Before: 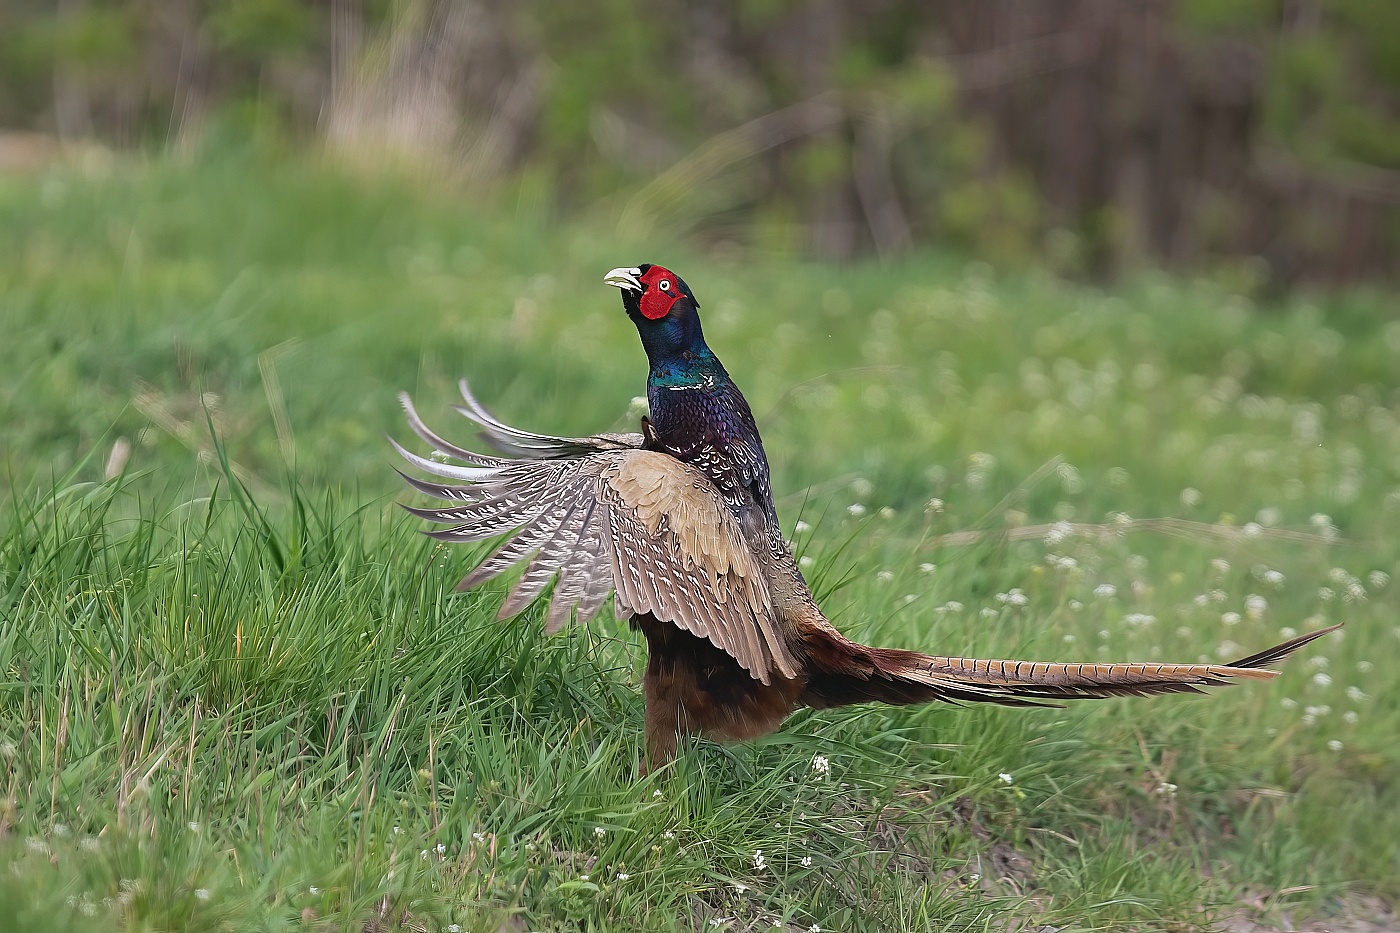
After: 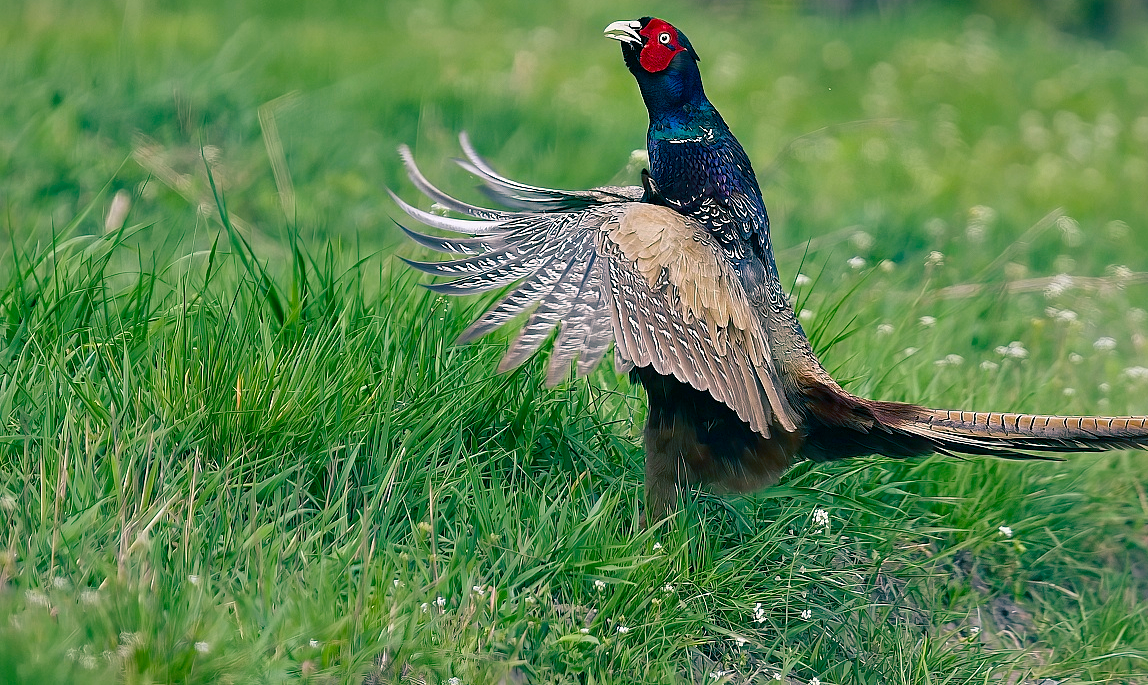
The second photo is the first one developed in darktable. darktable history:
crop: top 26.531%, right 17.959%
color balance rgb: shadows lift › luminance -28.76%, shadows lift › chroma 10%, shadows lift › hue 230°, power › chroma 0.5%, power › hue 215°, highlights gain › luminance 7.14%, highlights gain › chroma 1%, highlights gain › hue 50°, global offset › luminance -0.29%, global offset › hue 260°, perceptual saturation grading › global saturation 20%, perceptual saturation grading › highlights -13.92%, perceptual saturation grading › shadows 50%
